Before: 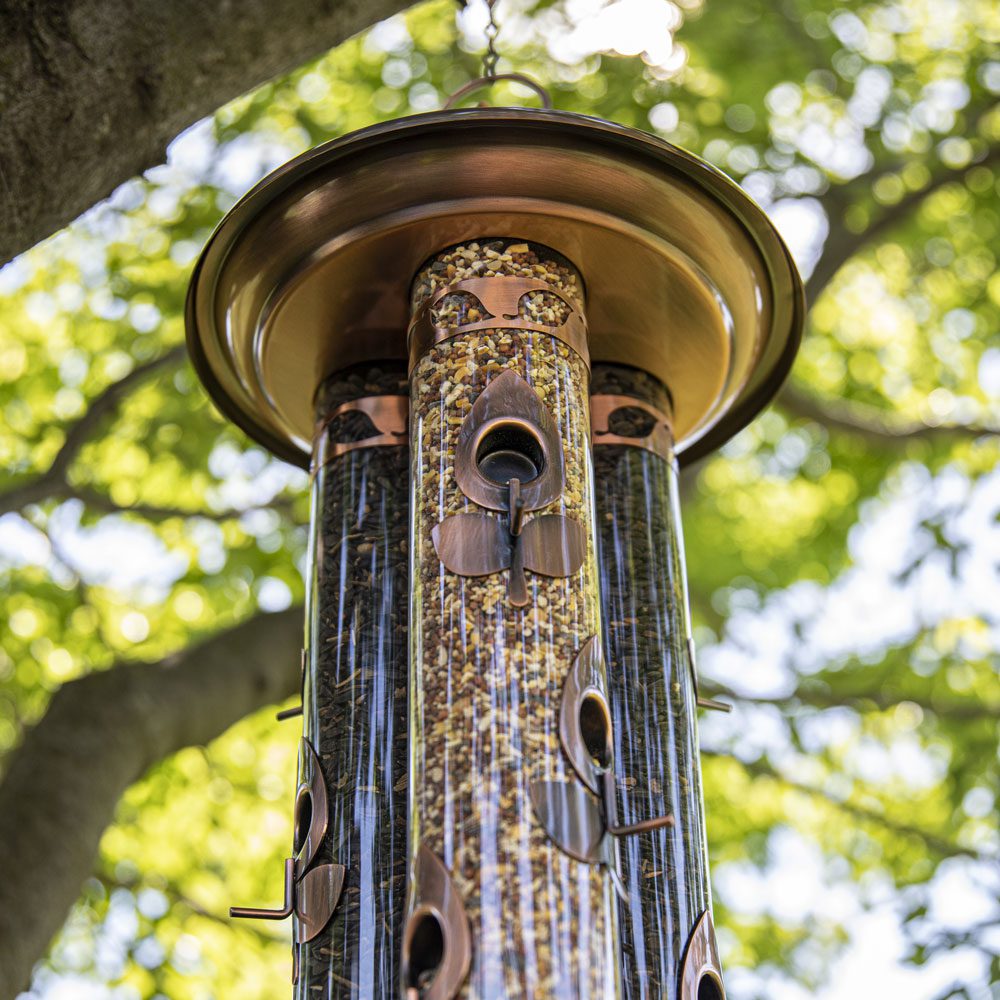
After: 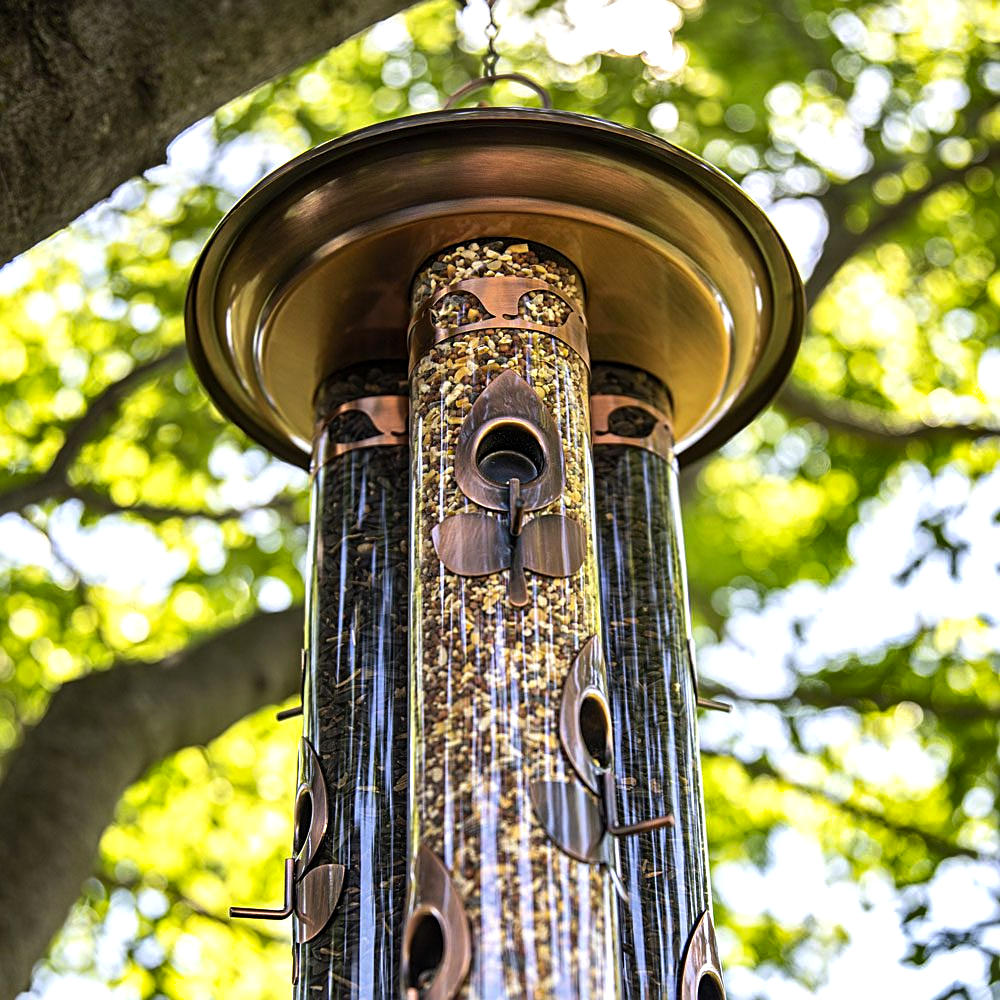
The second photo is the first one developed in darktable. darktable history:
base curve: curves: ch0 [(0, 0) (0.472, 0.455) (1, 1)], preserve colors none
tone equalizer: -8 EV -0.393 EV, -7 EV -0.37 EV, -6 EV -0.298 EV, -5 EV -0.185 EV, -3 EV 0.22 EV, -2 EV 0.359 EV, -1 EV 0.383 EV, +0 EV 0.412 EV, edges refinement/feathering 500, mask exposure compensation -1.57 EV, preserve details no
sharpen: on, module defaults
shadows and highlights: shadows 11.47, white point adjustment 1.11, soften with gaussian
contrast brightness saturation: saturation 0.124
